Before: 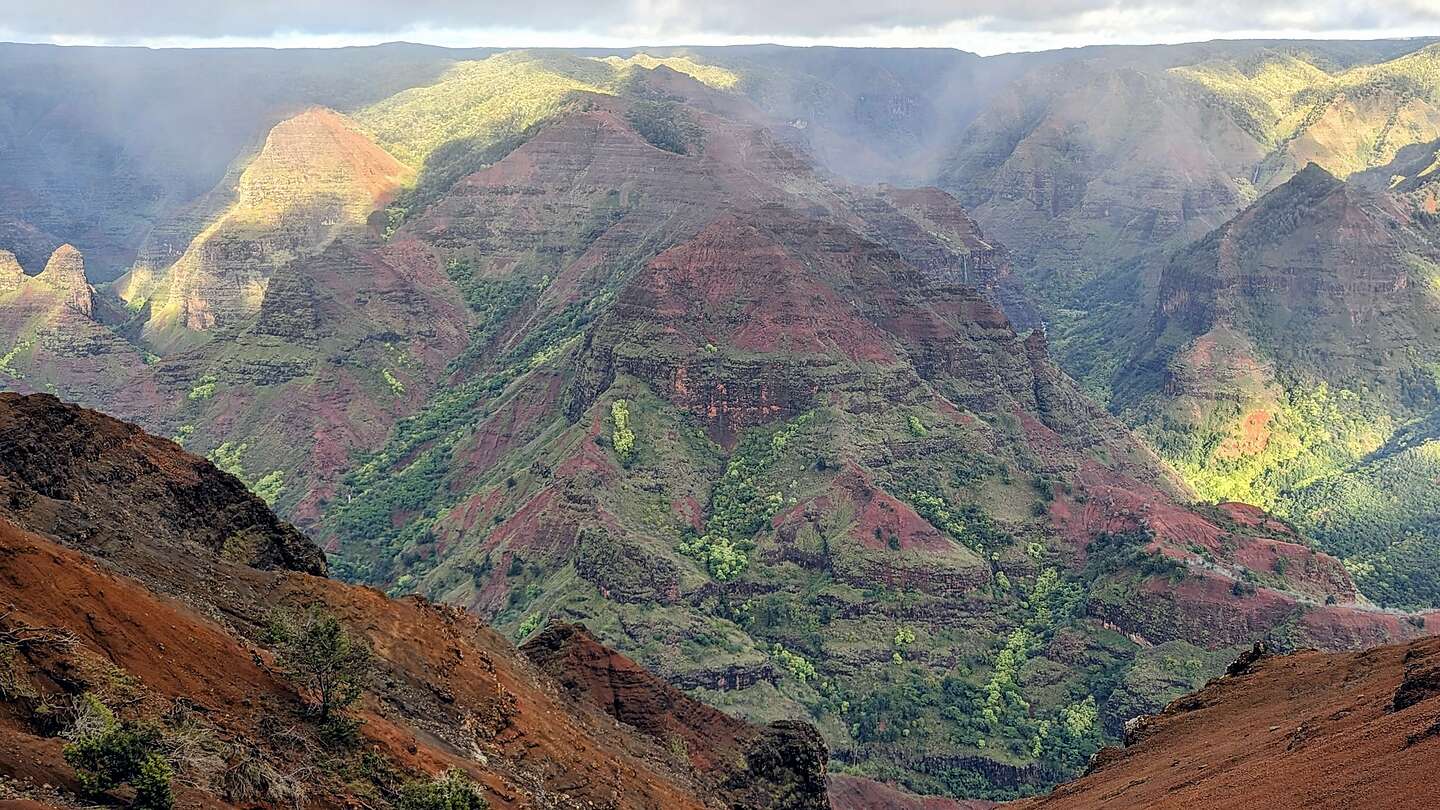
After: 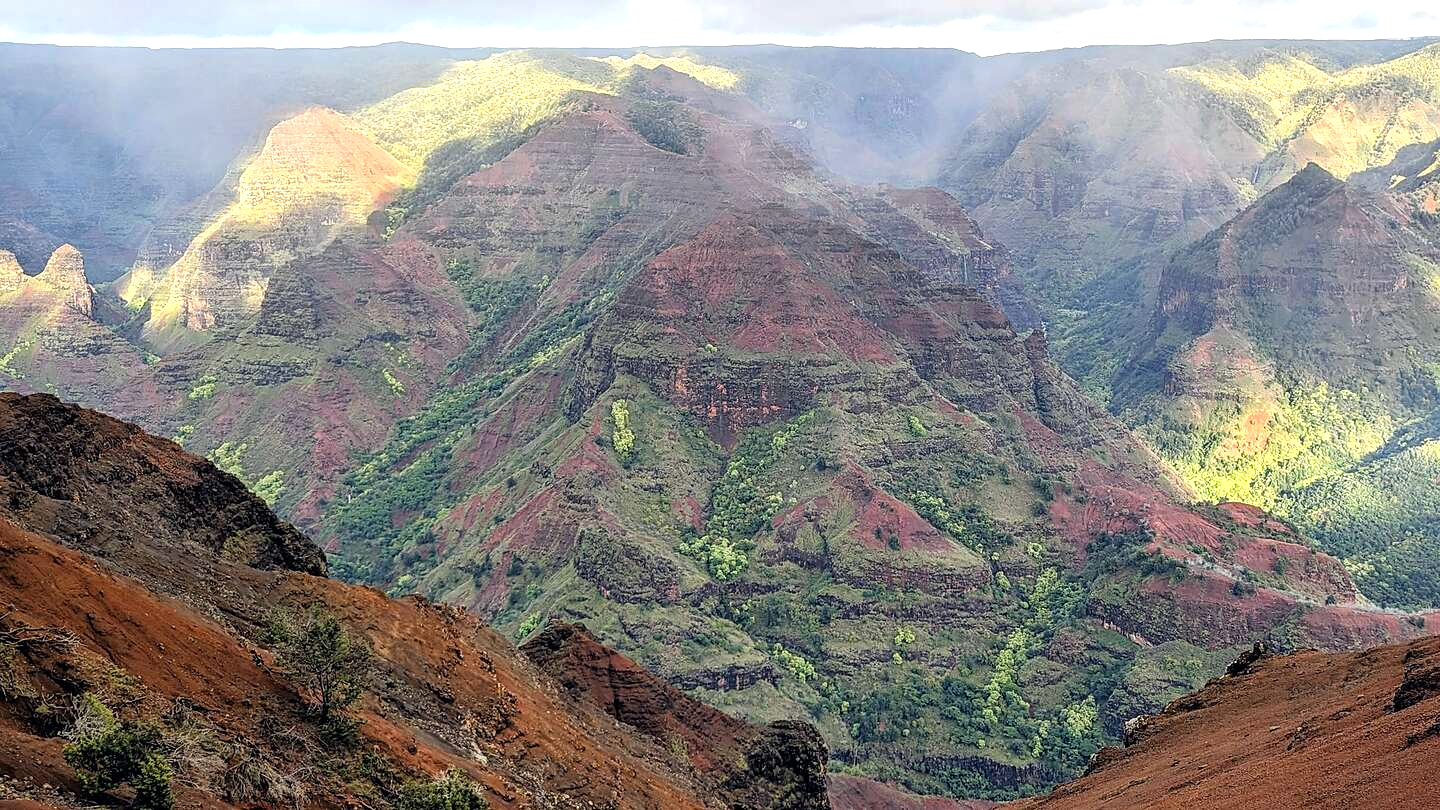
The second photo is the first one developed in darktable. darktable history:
tone equalizer: -8 EV -0.434 EV, -7 EV -0.407 EV, -6 EV -0.336 EV, -5 EV -0.256 EV, -3 EV 0.235 EV, -2 EV 0.323 EV, -1 EV 0.384 EV, +0 EV 0.428 EV
